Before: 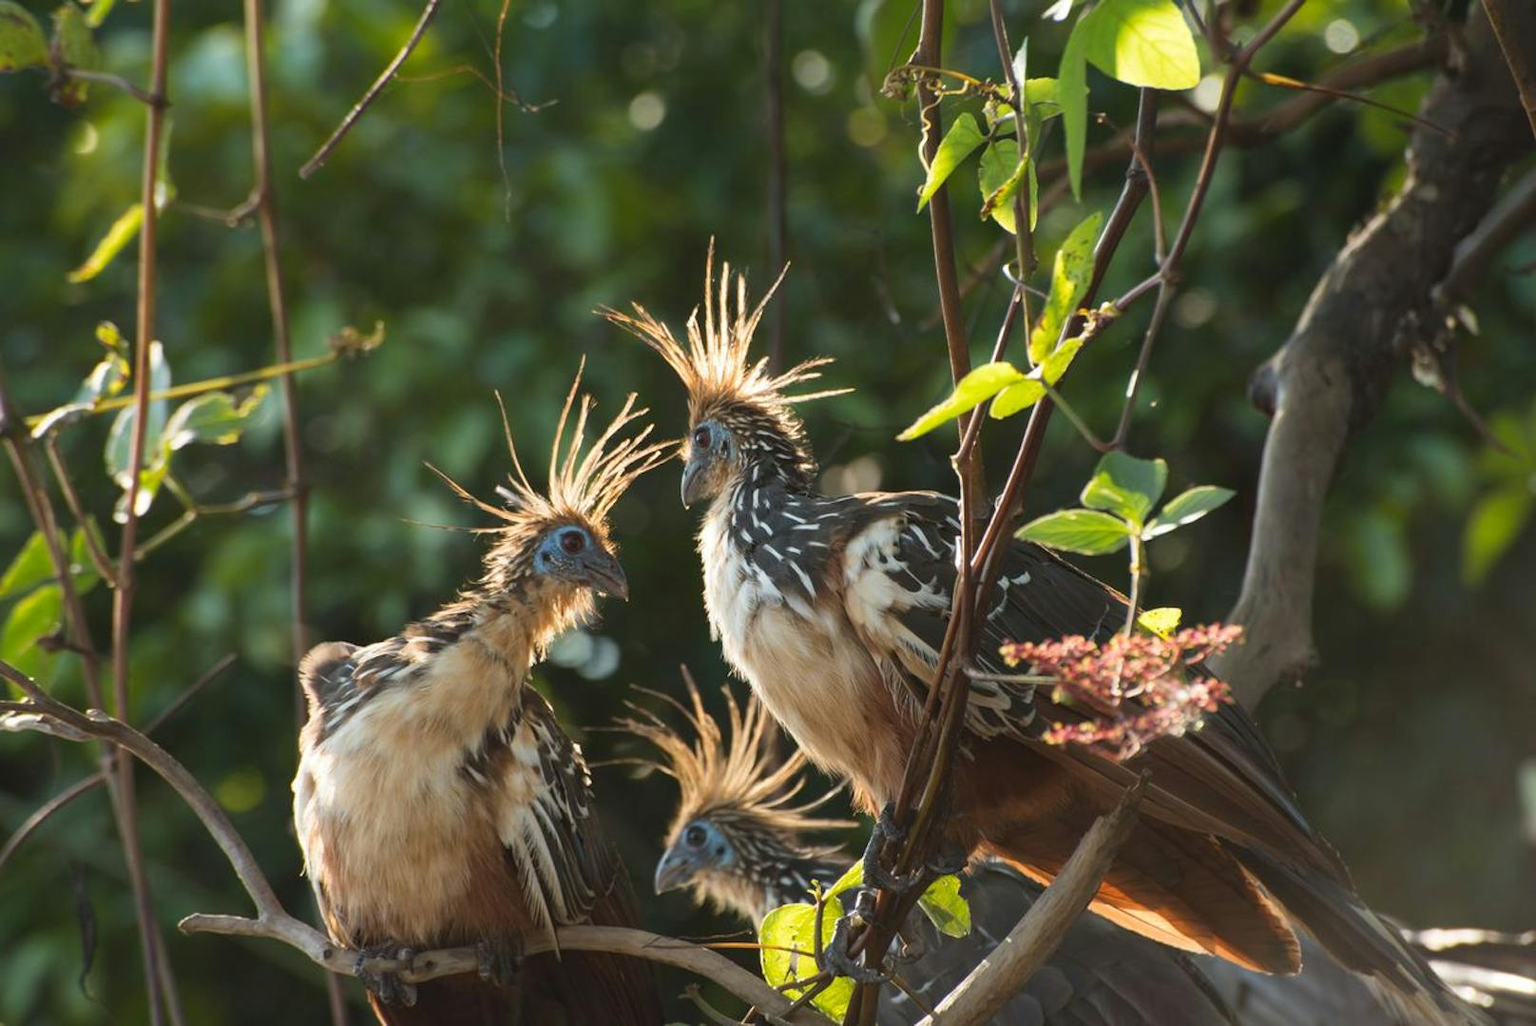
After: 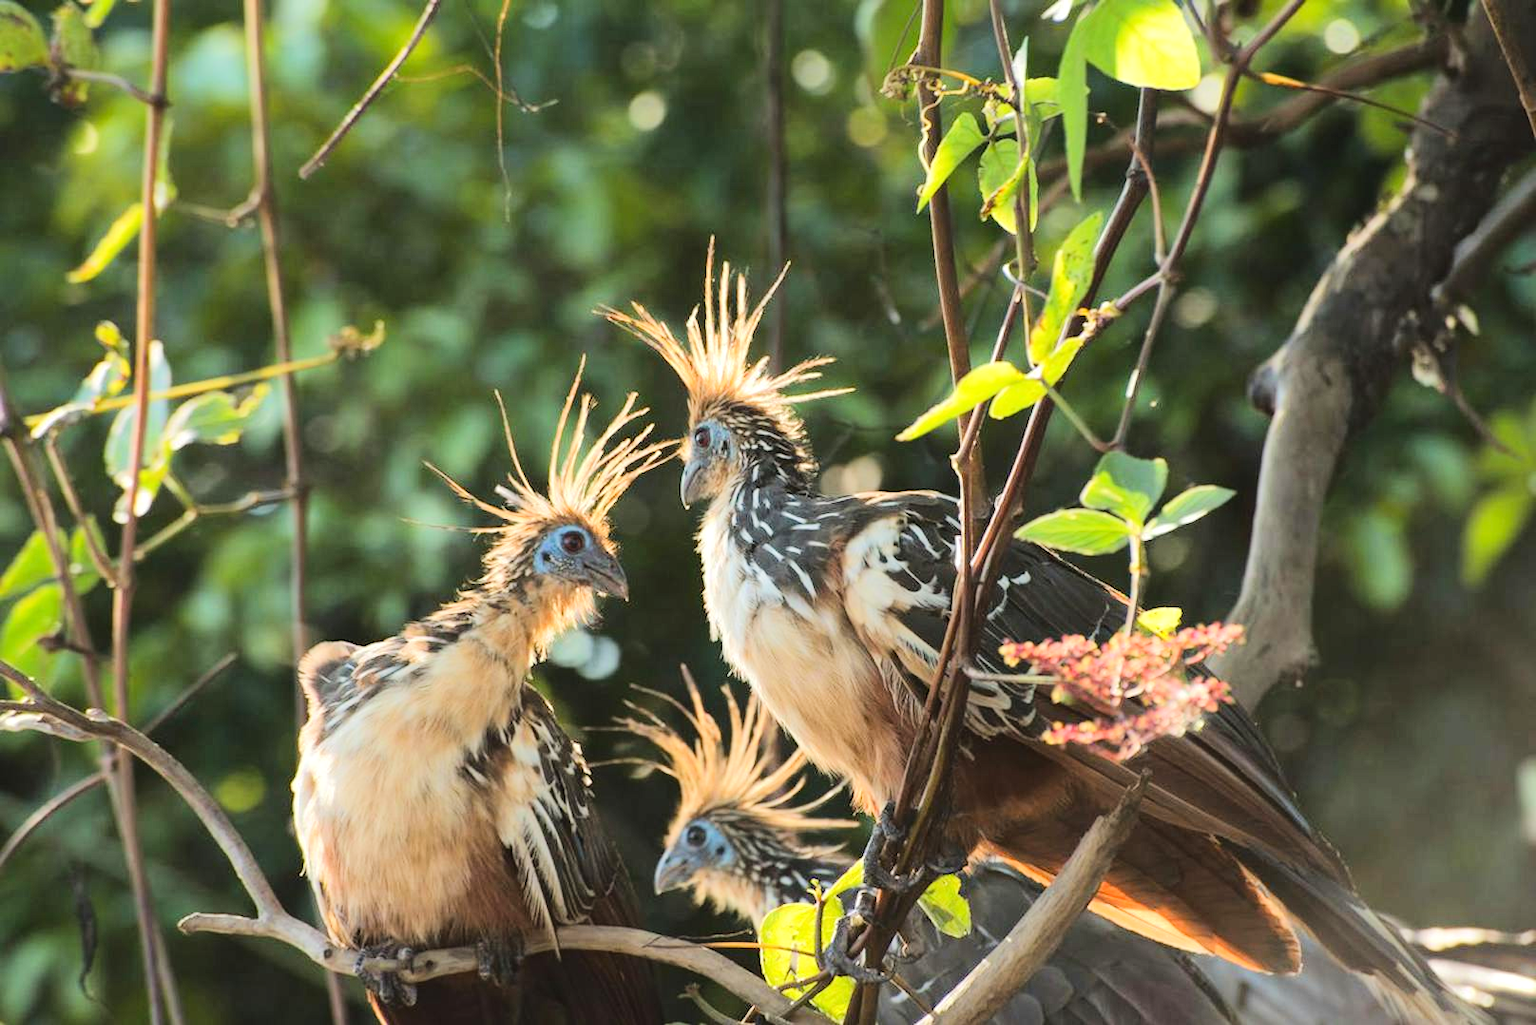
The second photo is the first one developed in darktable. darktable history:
tone equalizer: -7 EV 0.157 EV, -6 EV 0.601 EV, -5 EV 1.16 EV, -4 EV 1.32 EV, -3 EV 1.16 EV, -2 EV 0.6 EV, -1 EV 0.146 EV, edges refinement/feathering 500, mask exposure compensation -1.57 EV, preserve details no
